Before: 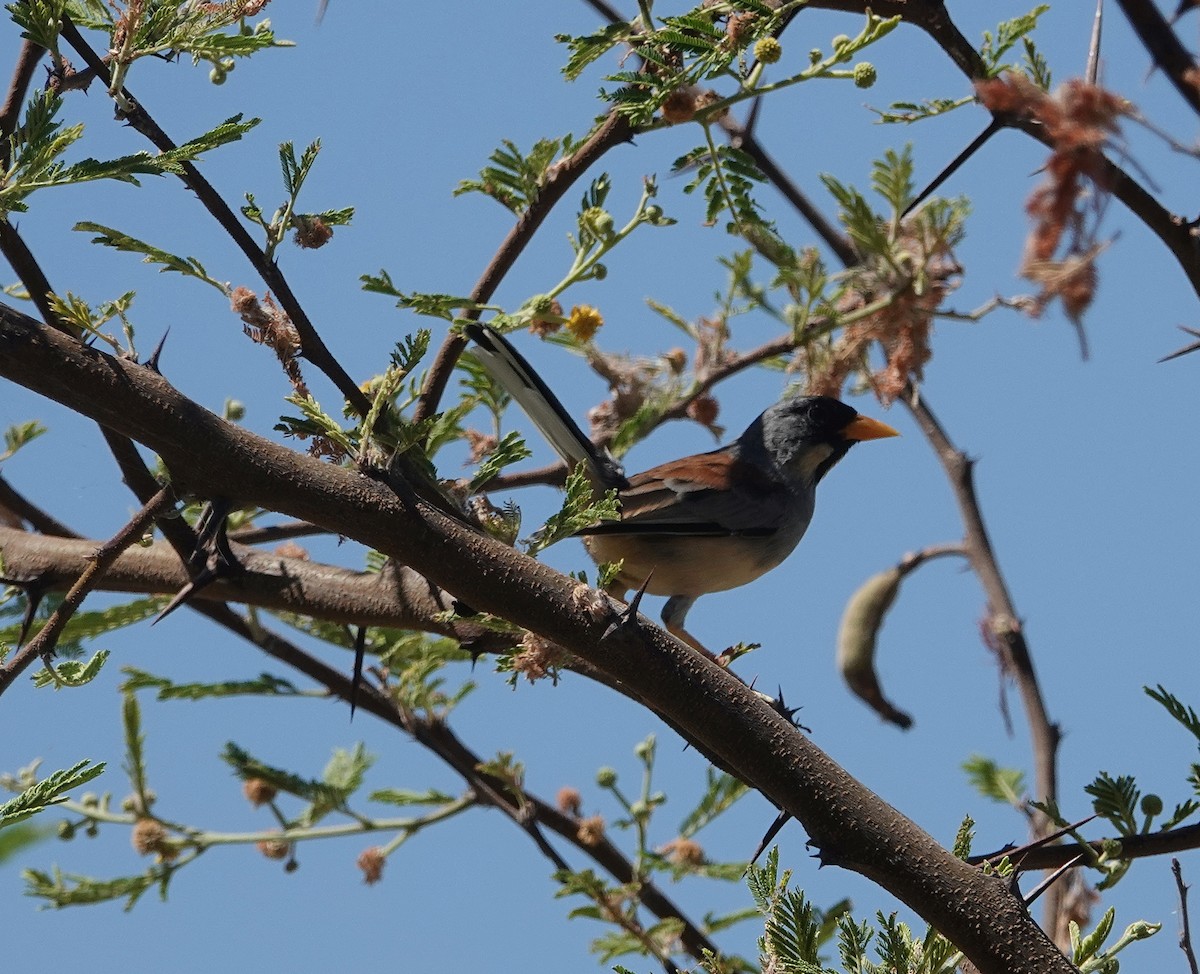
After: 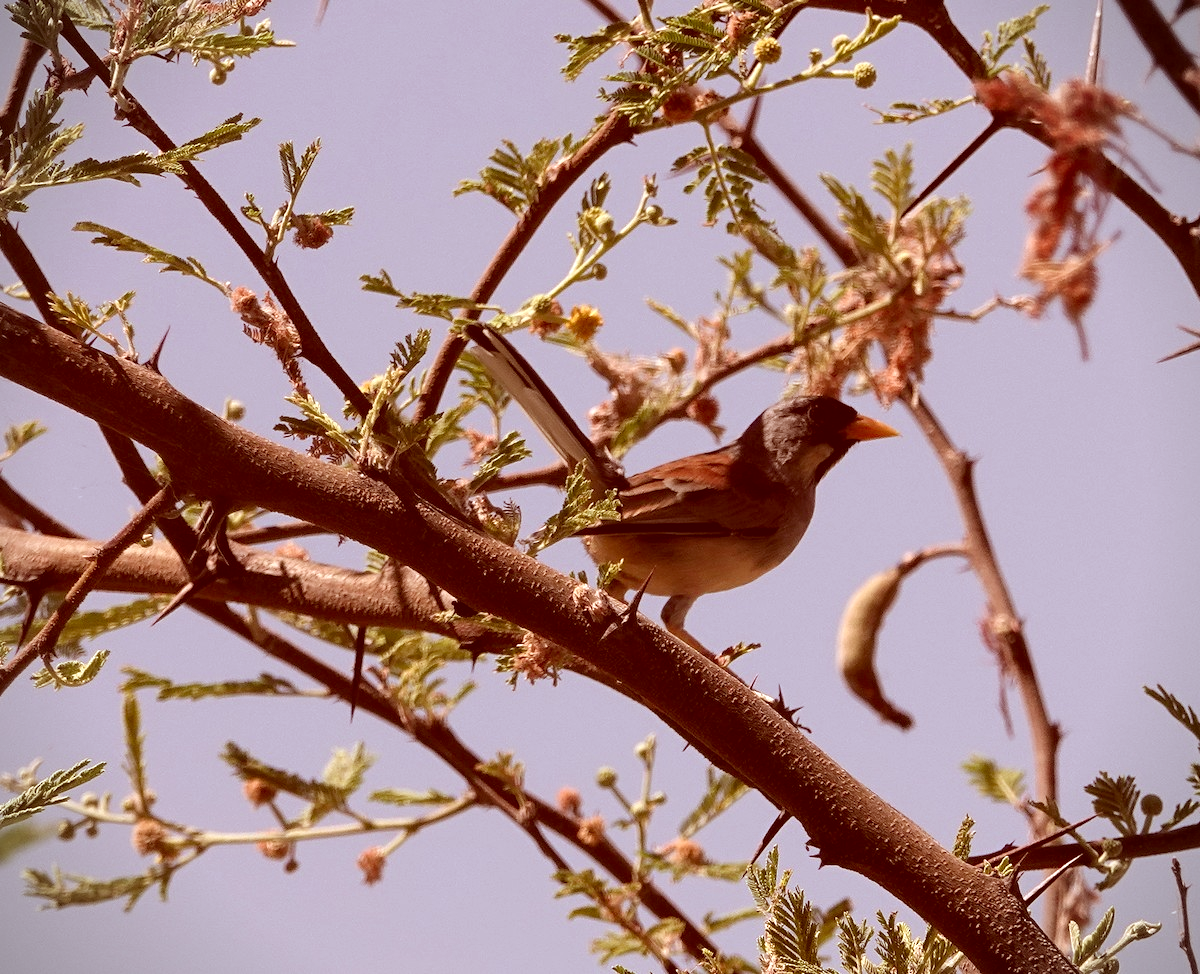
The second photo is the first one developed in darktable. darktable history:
vignetting: fall-off start 91.19%
exposure: black level correction 0, exposure 0.7 EV, compensate exposure bias true, compensate highlight preservation false
color correction: highlights a* 9.31, highlights b* 8.48, shadows a* 39.49, shadows b* 39.9, saturation 0.802
